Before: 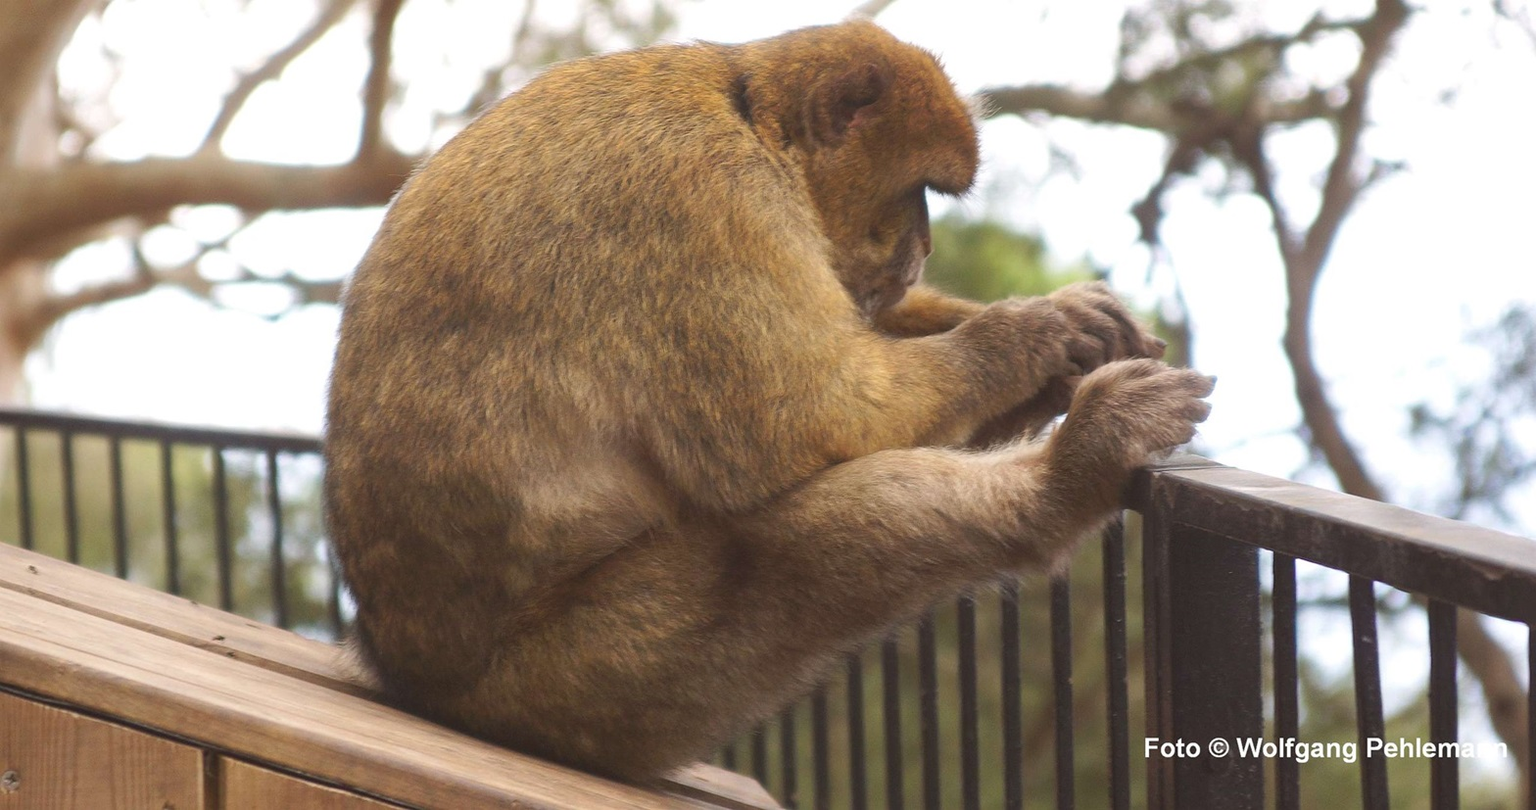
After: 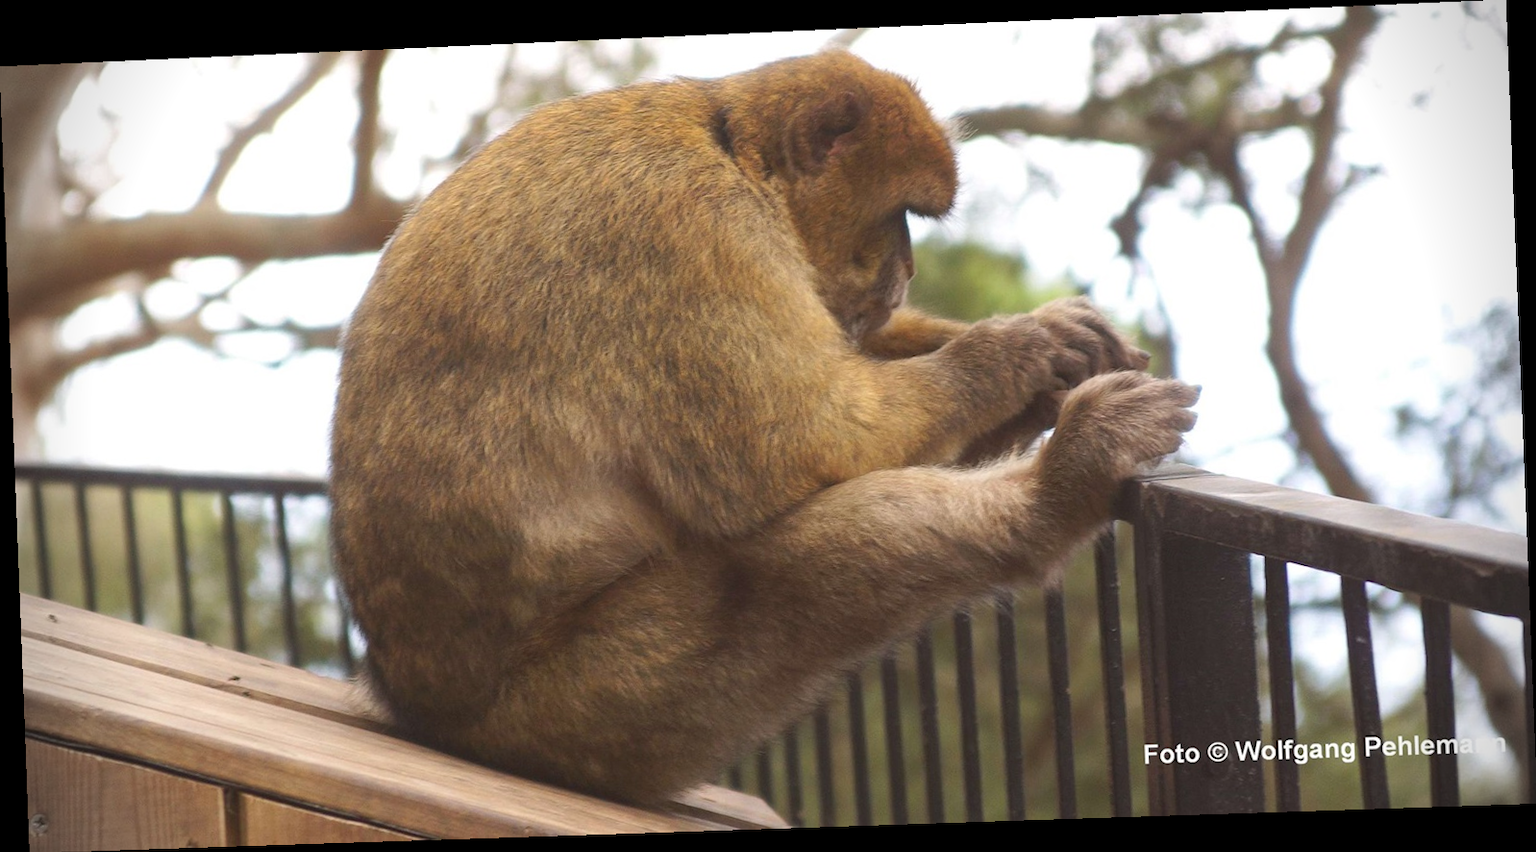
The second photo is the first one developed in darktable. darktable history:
vignetting: fall-off start 88.03%, fall-off radius 24.9%
rotate and perspective: rotation -2.22°, lens shift (horizontal) -0.022, automatic cropping off
